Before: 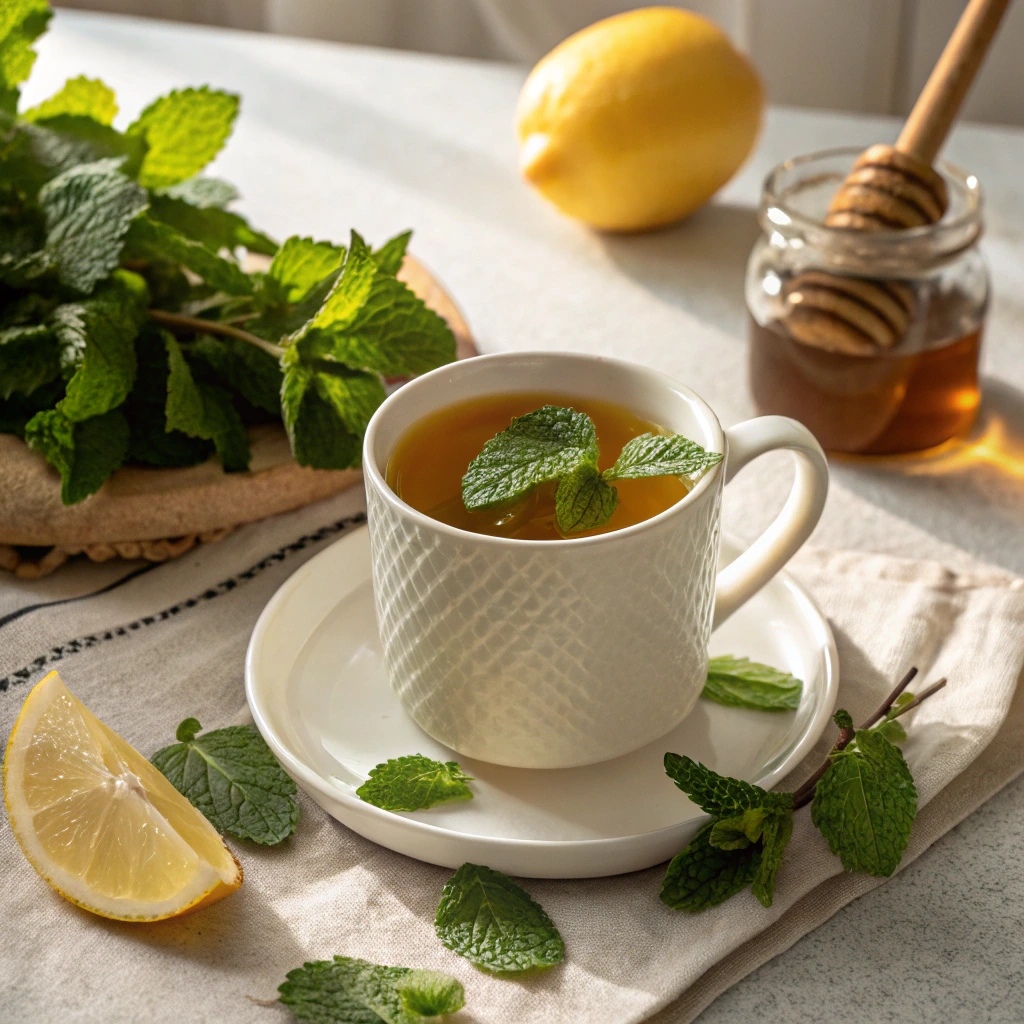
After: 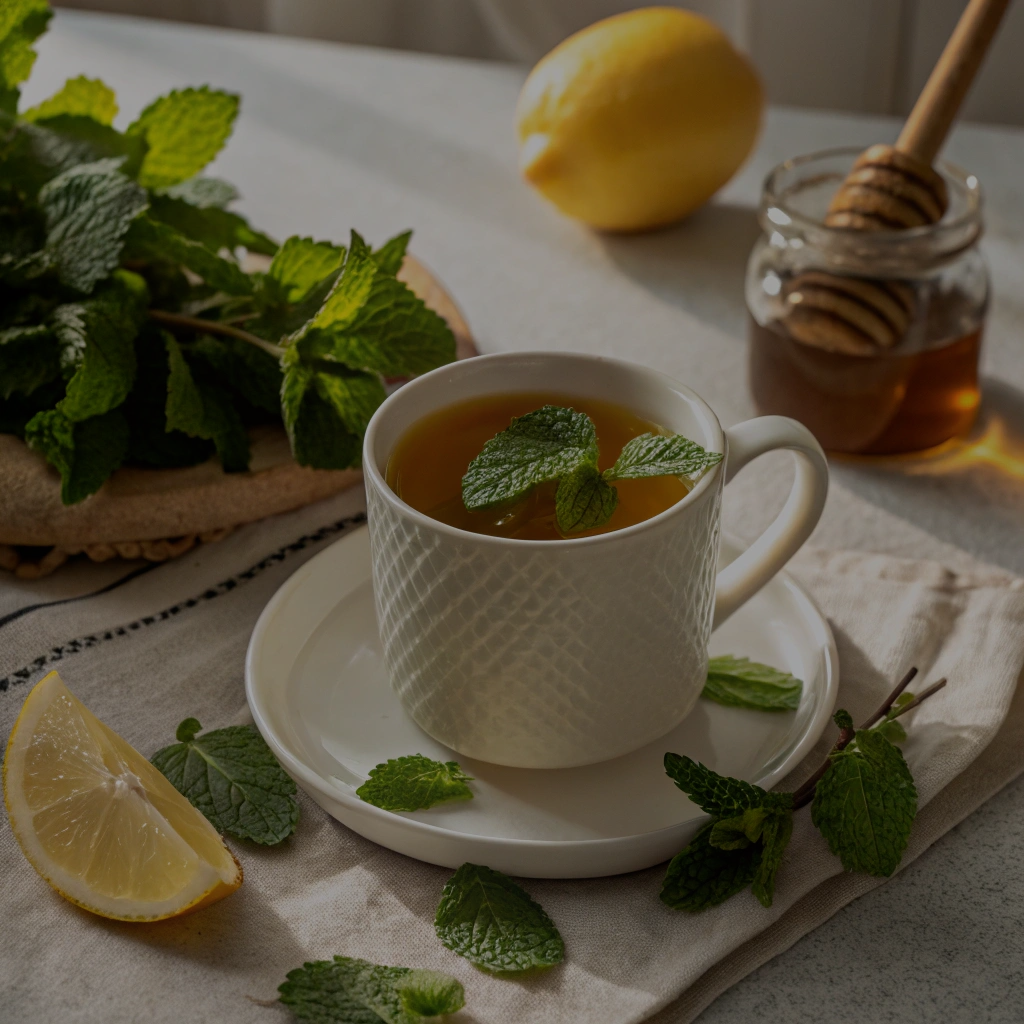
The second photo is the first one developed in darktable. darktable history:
exposure: exposure -1.498 EV, compensate highlight preservation false
